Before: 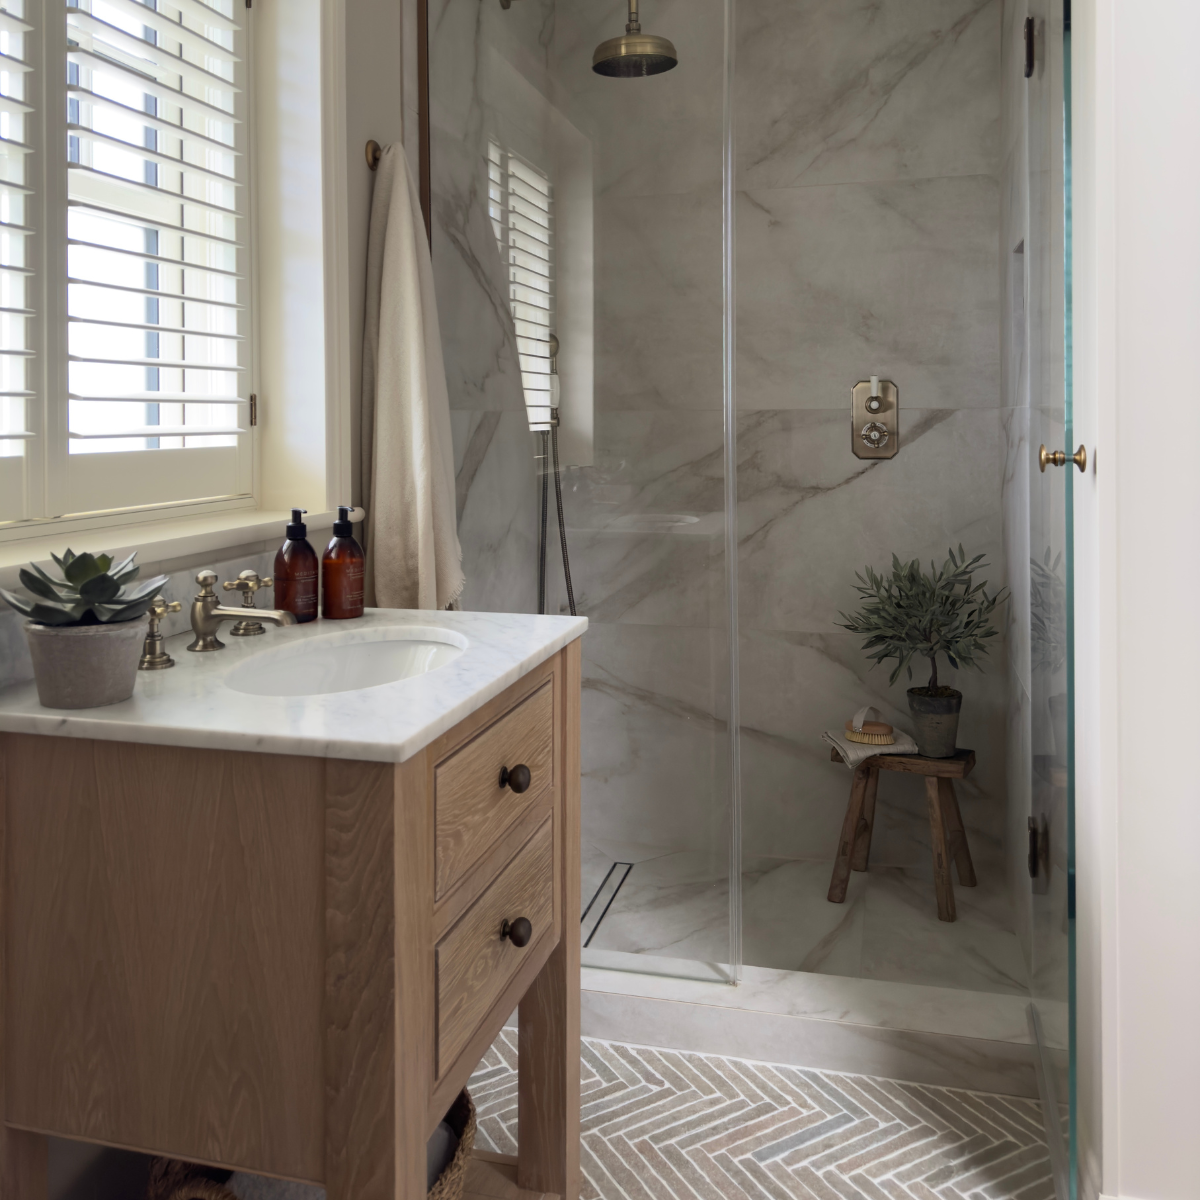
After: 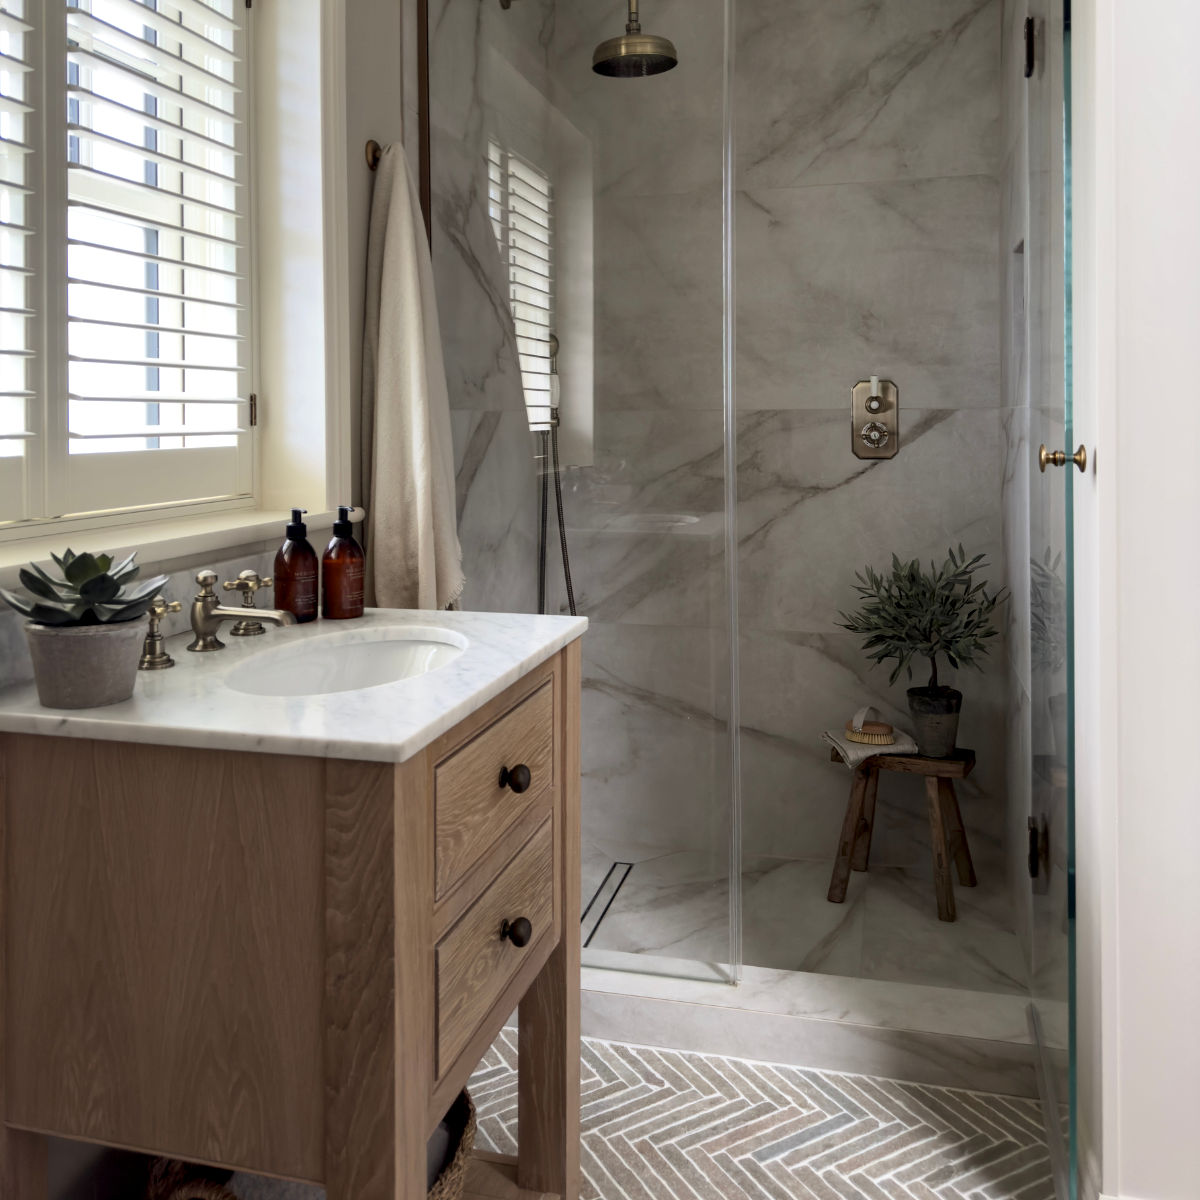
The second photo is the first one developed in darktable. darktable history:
local contrast: highlights 28%, shadows 77%, midtone range 0.748
